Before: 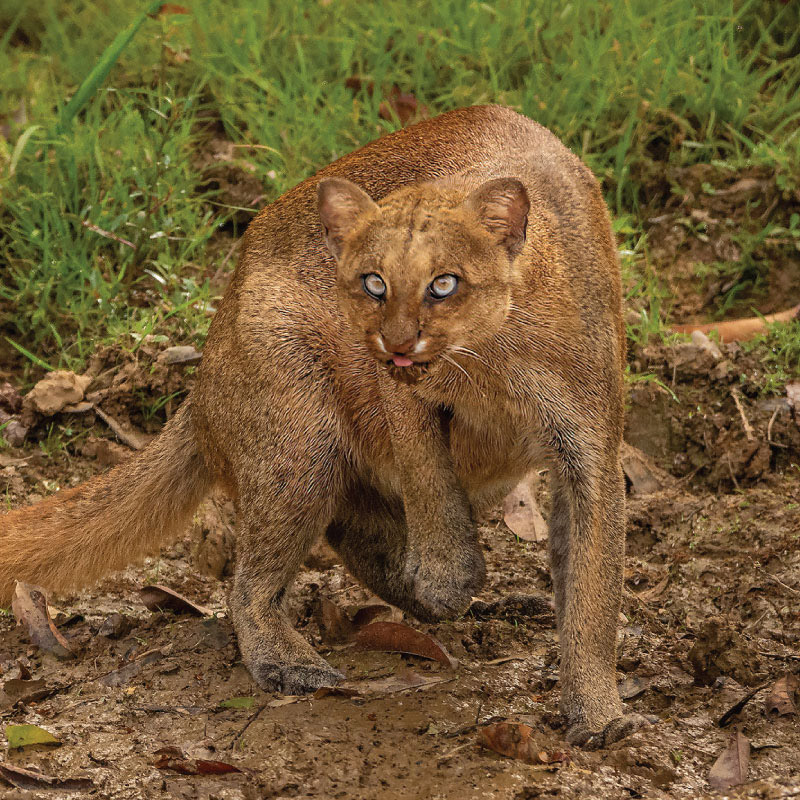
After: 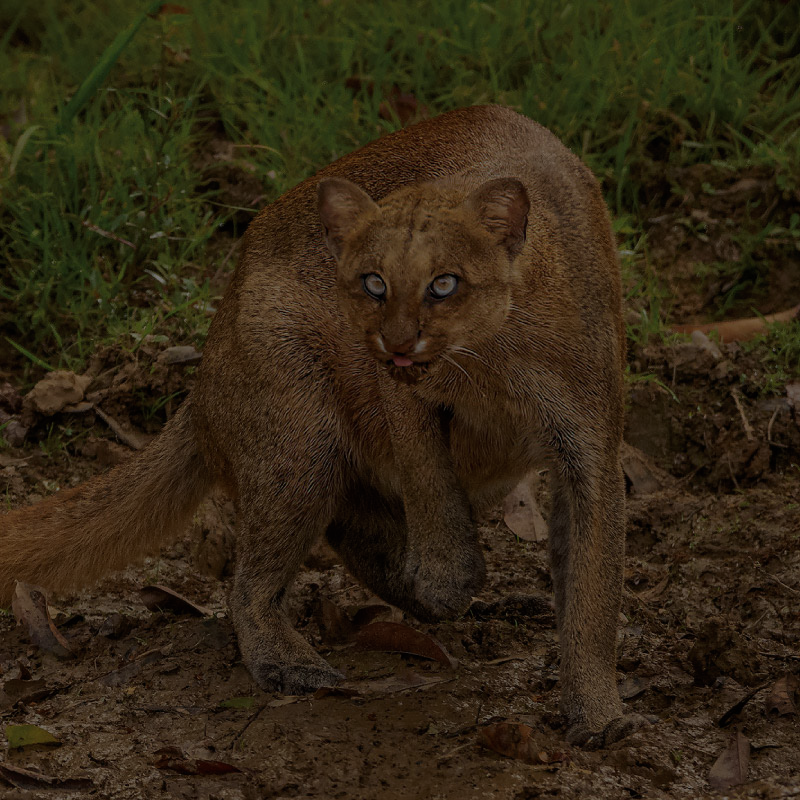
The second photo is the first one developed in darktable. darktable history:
exposure: exposure -2.437 EV, compensate exposure bias true, compensate highlight preservation false
